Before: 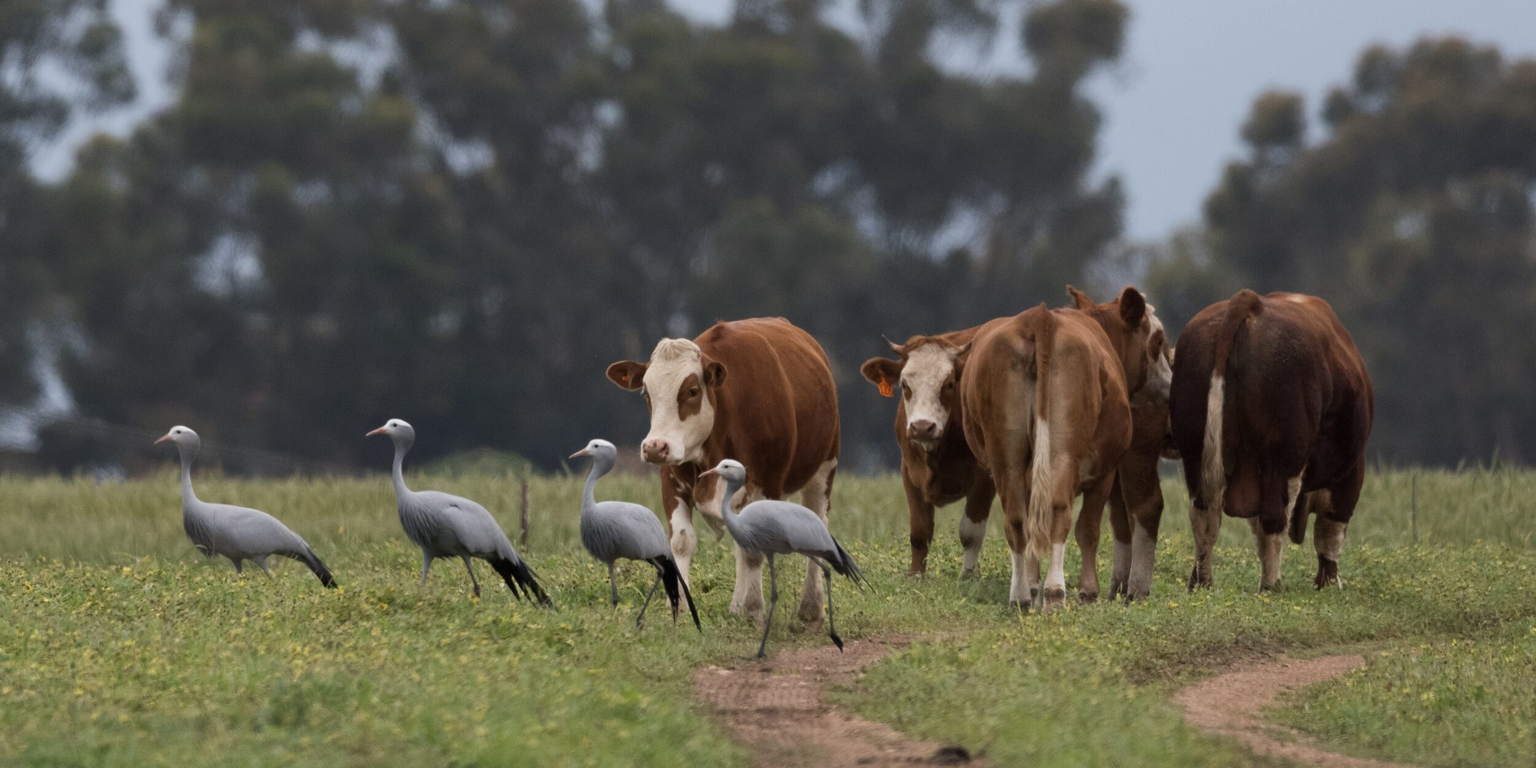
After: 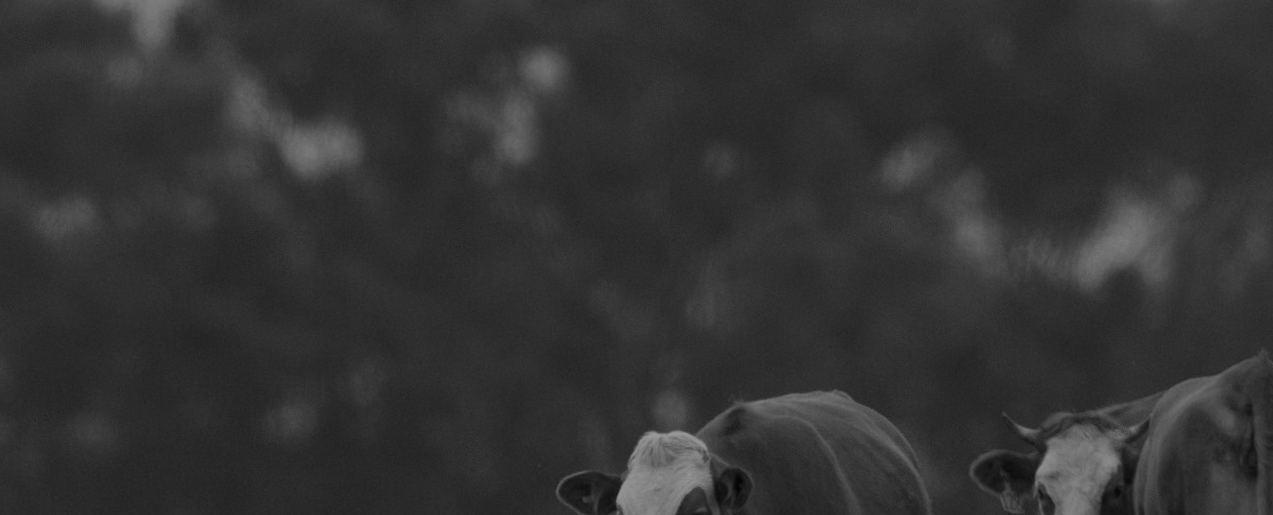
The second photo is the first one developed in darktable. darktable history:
monochrome: a 79.32, b 81.83, size 1.1
crop: left 15.306%, top 9.065%, right 30.789%, bottom 48.638%
color calibration: output gray [0.18, 0.41, 0.41, 0], gray › normalize channels true, illuminant same as pipeline (D50), adaptation XYZ, x 0.346, y 0.359, gamut compression 0
rotate and perspective: rotation -2.12°, lens shift (vertical) 0.009, lens shift (horizontal) -0.008, automatic cropping original format, crop left 0.036, crop right 0.964, crop top 0.05, crop bottom 0.959
